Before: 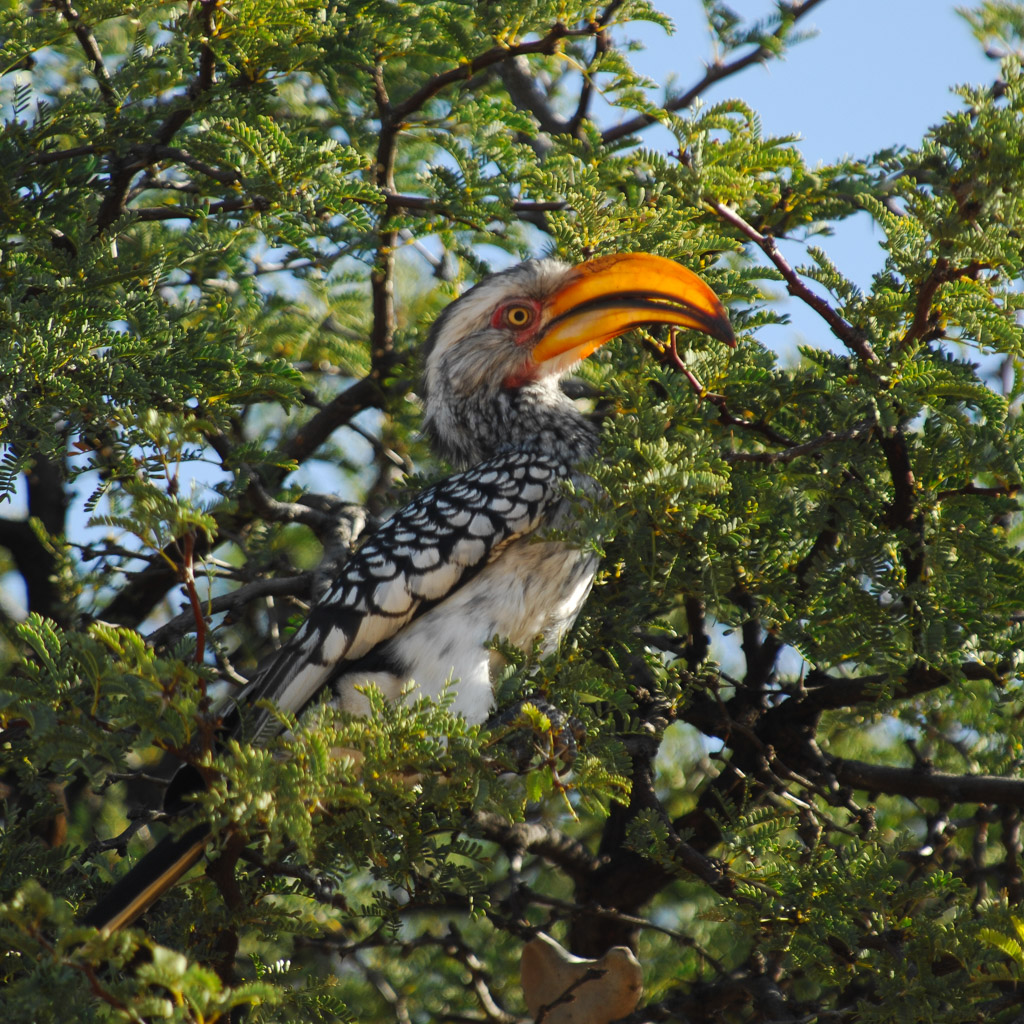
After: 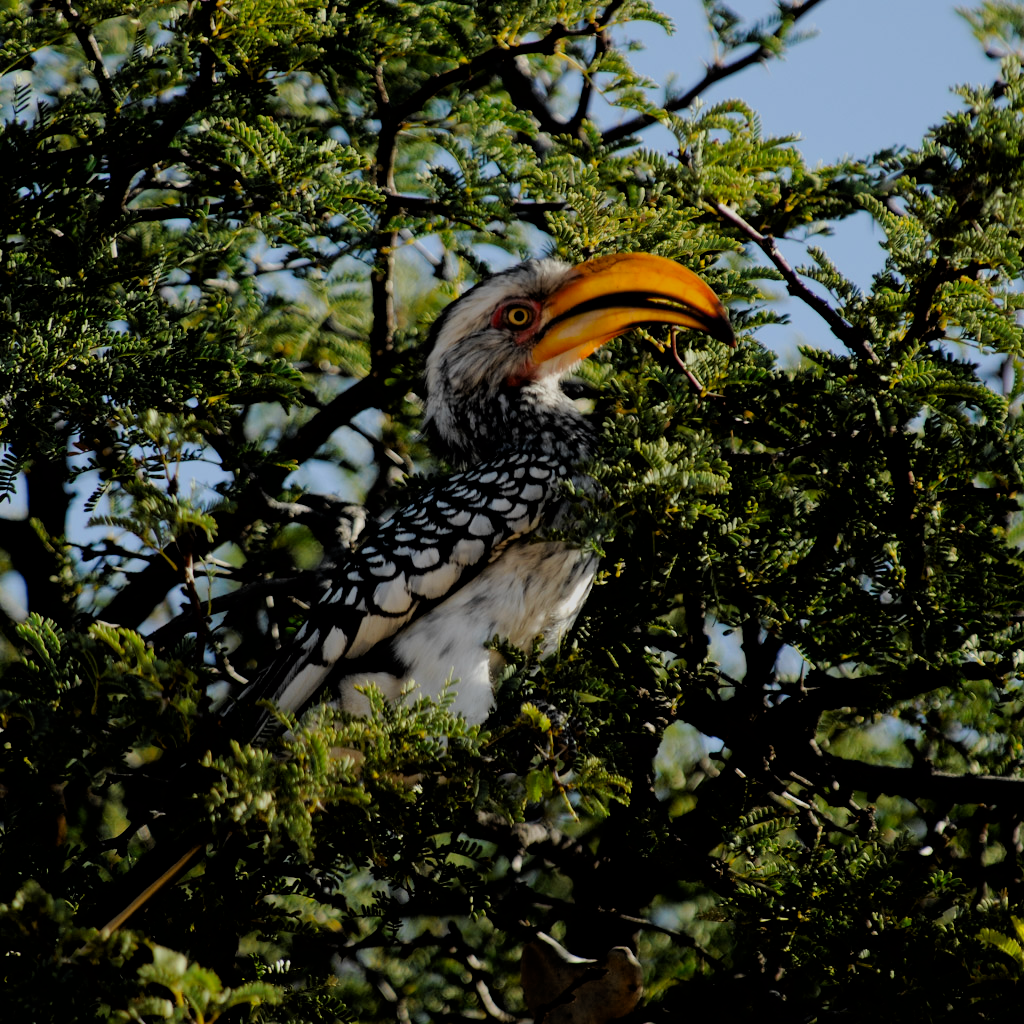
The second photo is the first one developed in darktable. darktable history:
exposure: black level correction 0.011, exposure -0.478 EV, compensate highlight preservation false
filmic rgb: black relative exposure -3.92 EV, white relative exposure 3.14 EV, hardness 2.87
